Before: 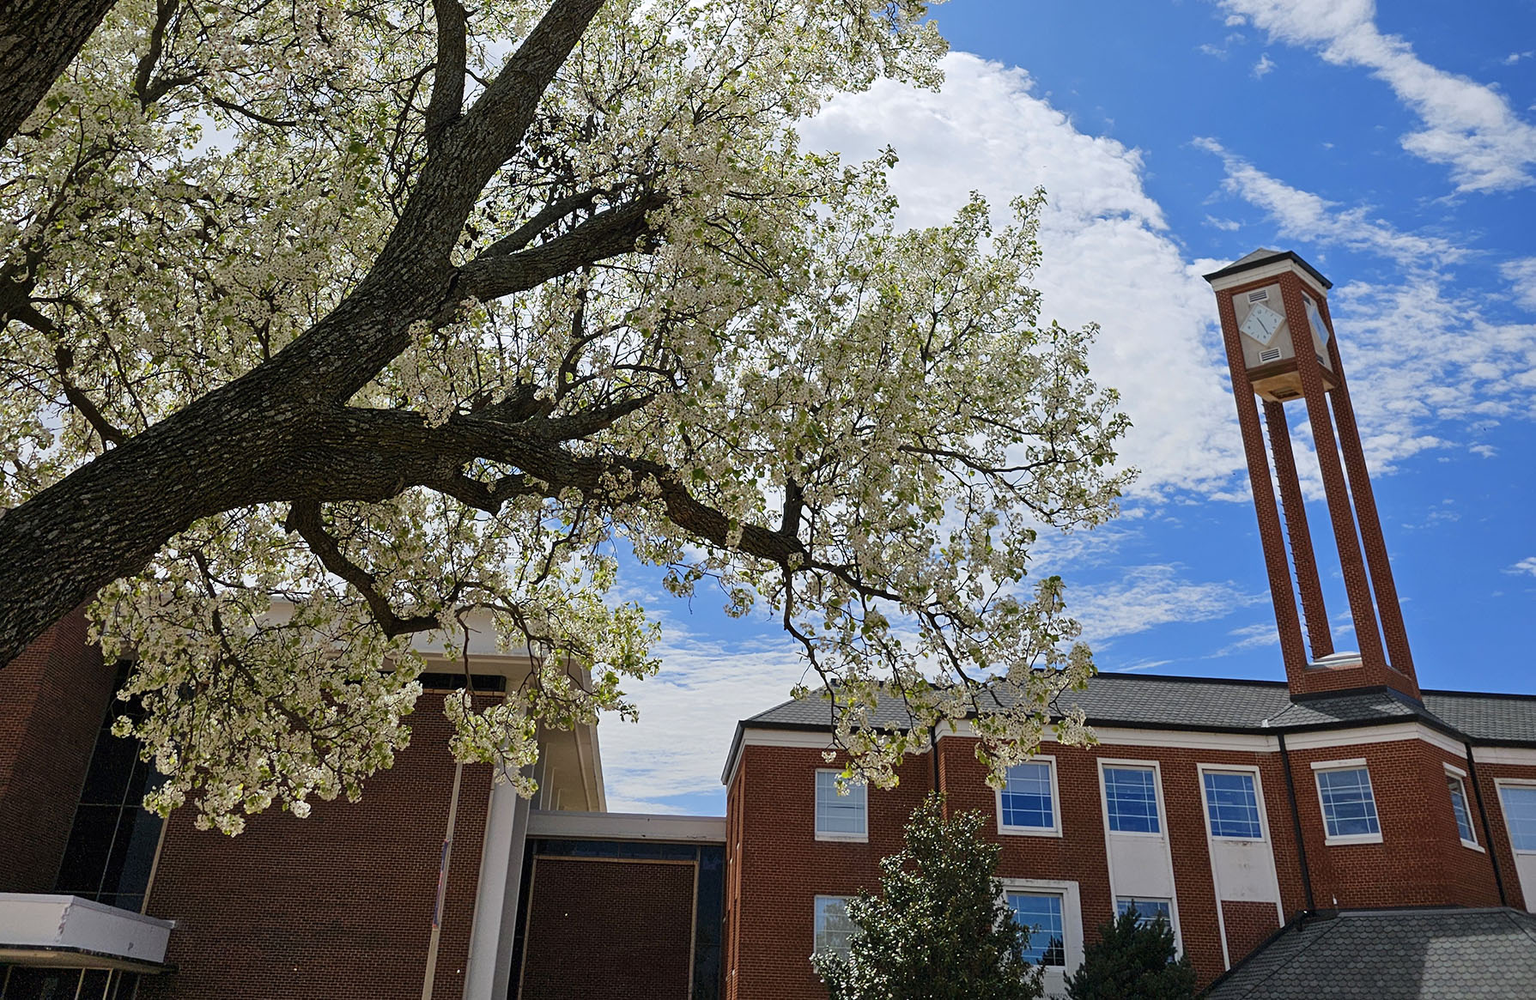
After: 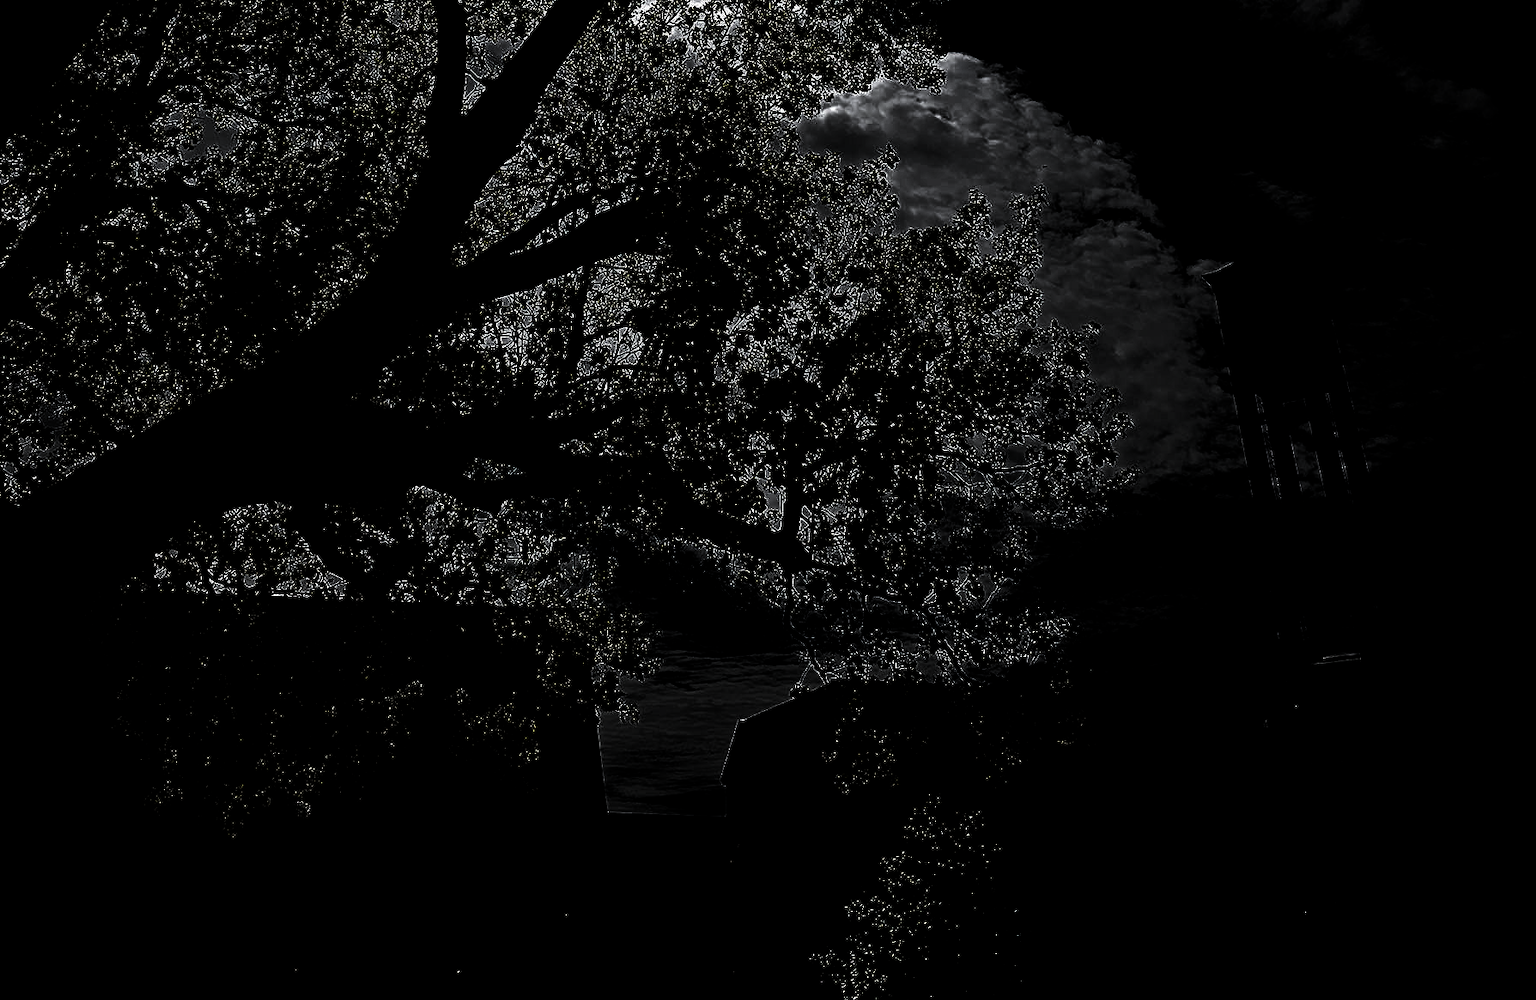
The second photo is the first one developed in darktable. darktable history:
white balance: red 1, blue 1
levels: levels [0.721, 0.937, 0.997]
